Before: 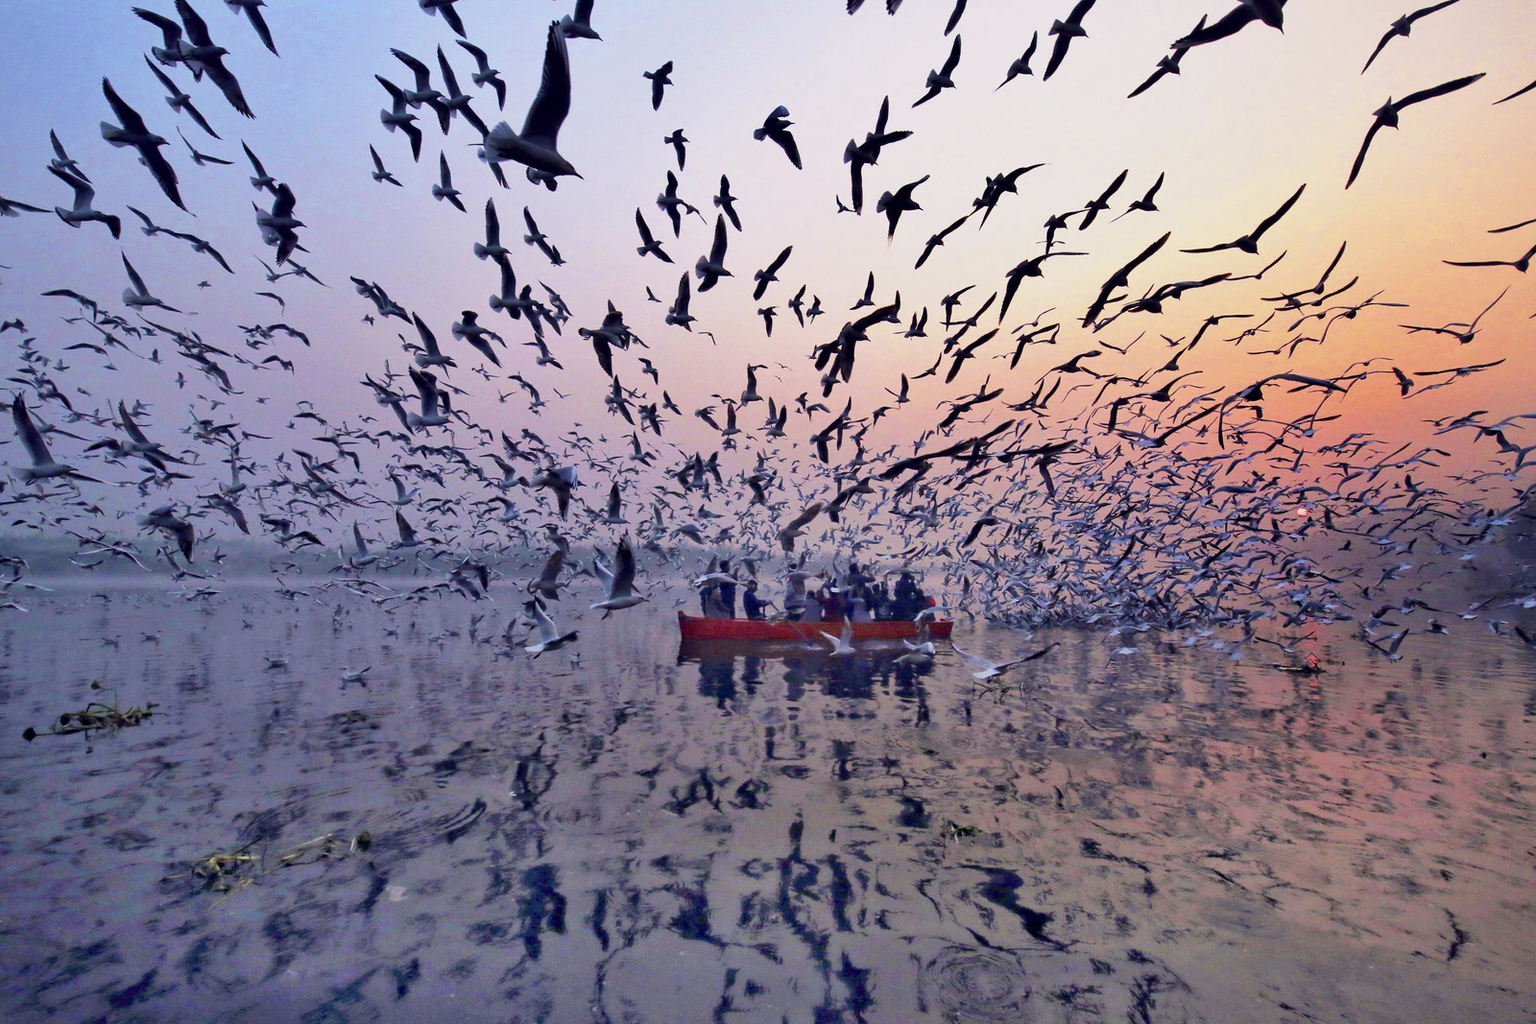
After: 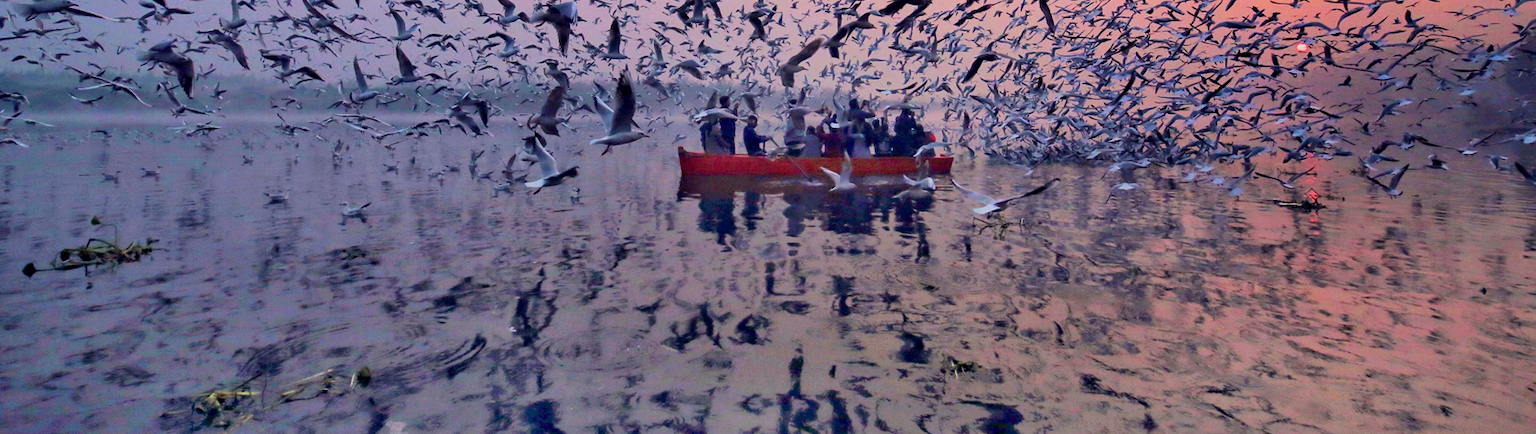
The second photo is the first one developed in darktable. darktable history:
shadows and highlights: shadows 24.76, highlights -24.51
crop: top 45.386%, bottom 12.151%
